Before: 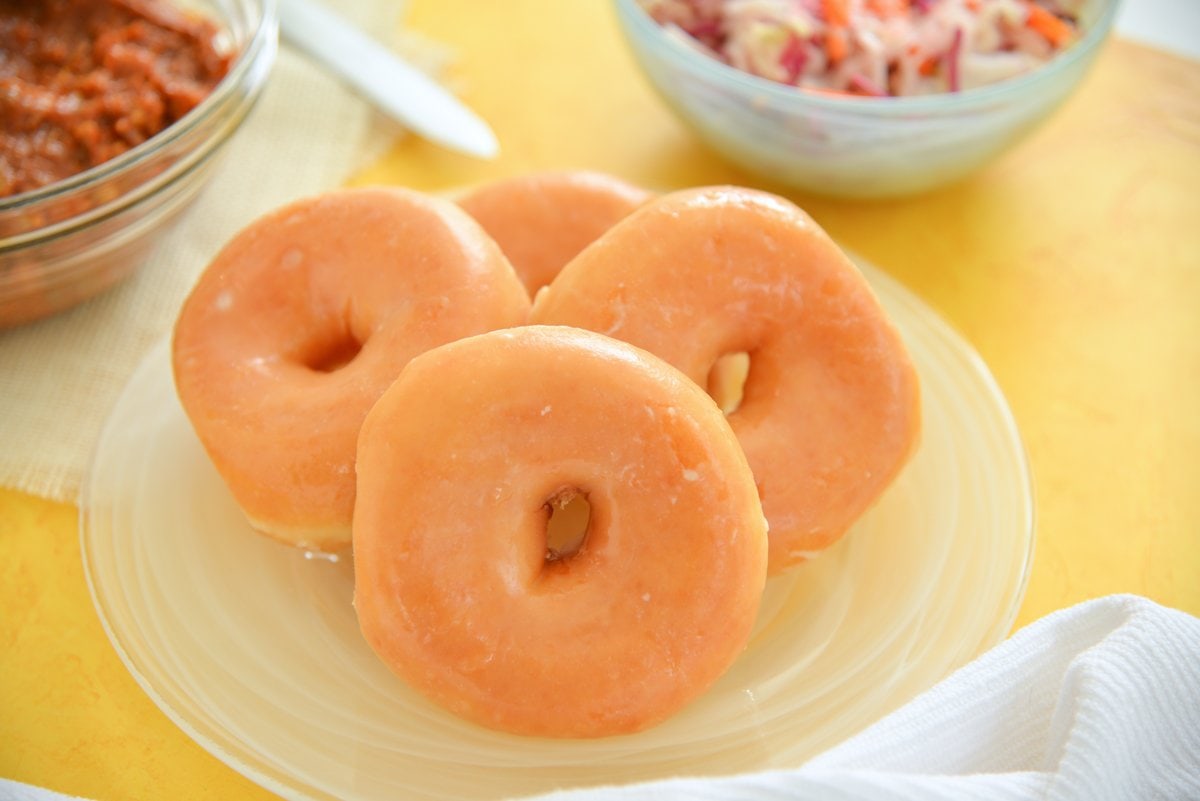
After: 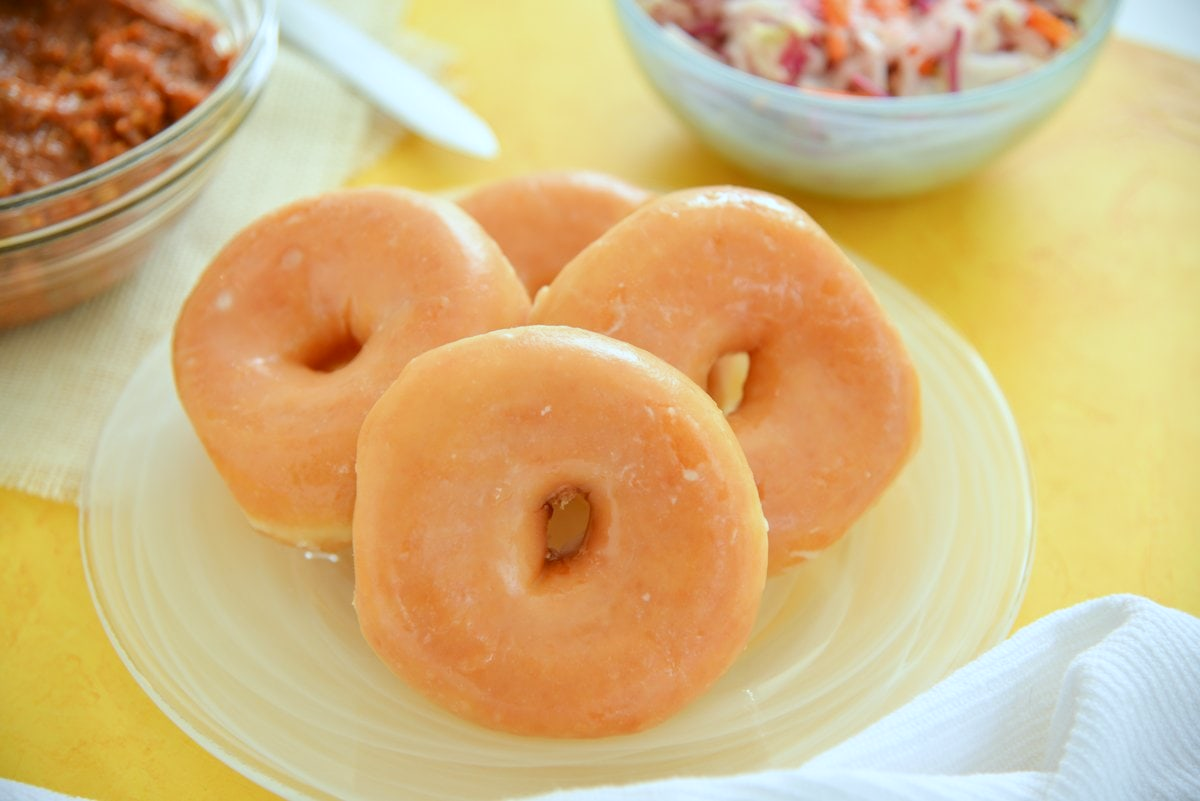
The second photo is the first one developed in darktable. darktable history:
white balance: red 0.925, blue 1.046
contrast brightness saturation: contrast 0.08, saturation 0.02
